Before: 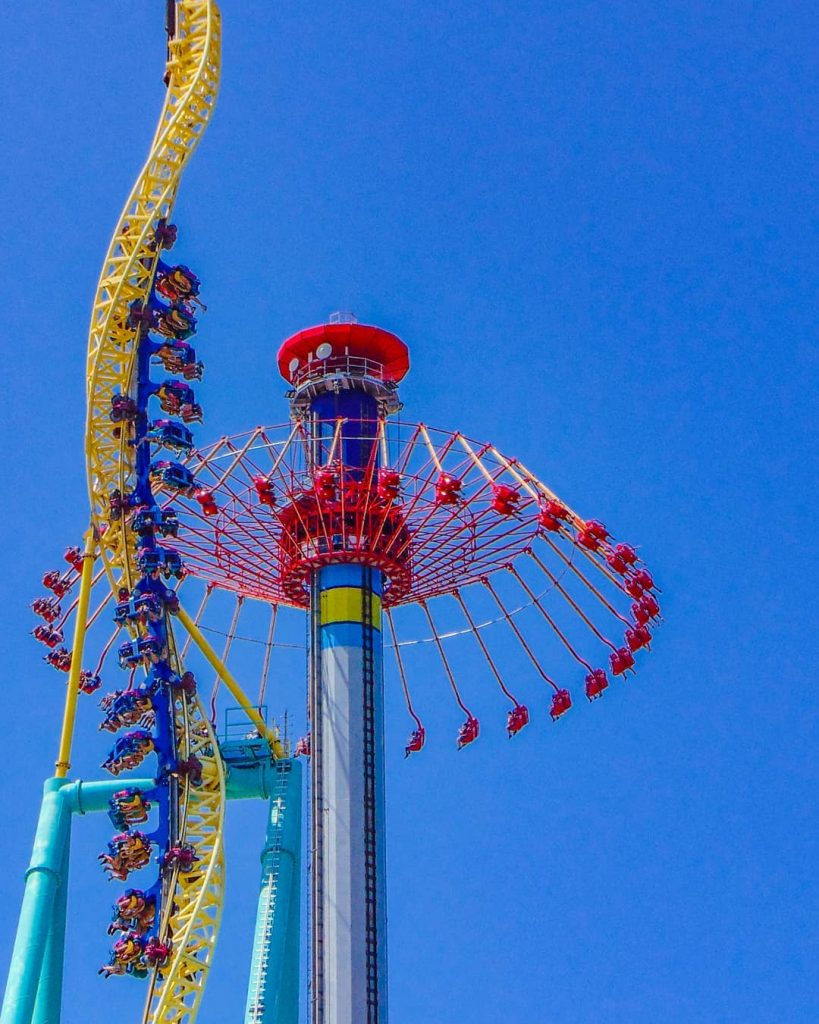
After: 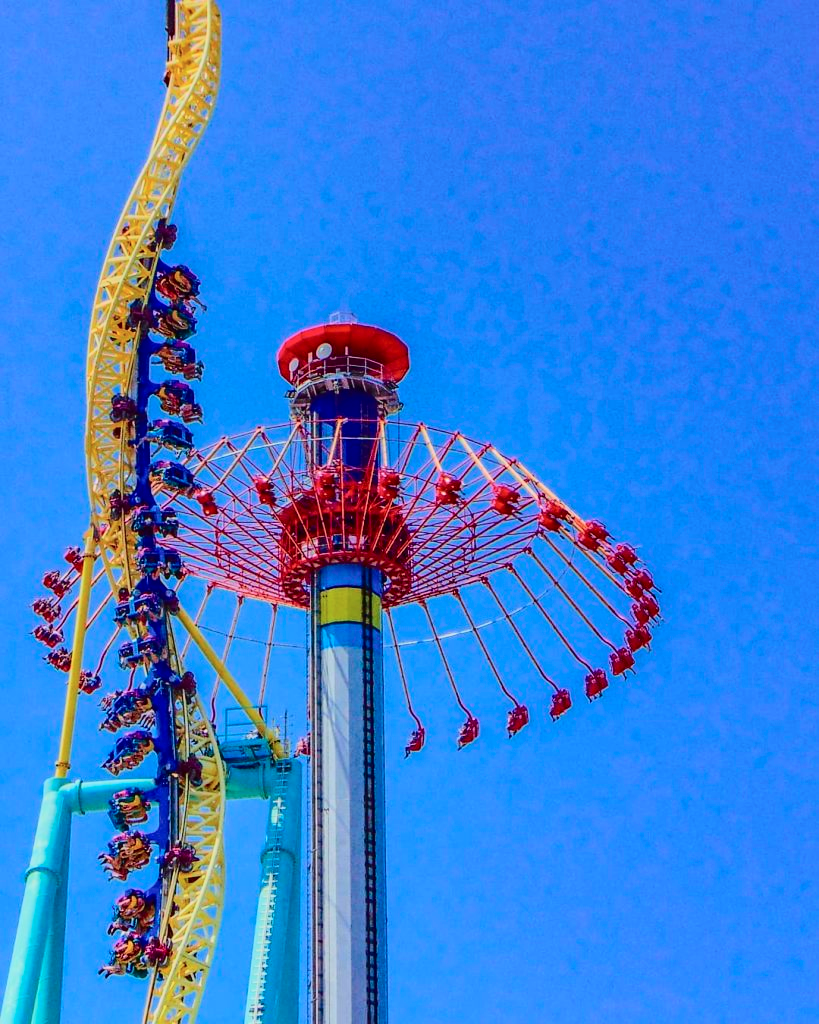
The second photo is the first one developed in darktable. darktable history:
tone curve: curves: ch0 [(0, 0) (0.128, 0.068) (0.292, 0.274) (0.453, 0.507) (0.653, 0.717) (0.785, 0.817) (0.995, 0.917)]; ch1 [(0, 0) (0.384, 0.365) (0.463, 0.447) (0.486, 0.474) (0.503, 0.497) (0.52, 0.525) (0.559, 0.591) (0.583, 0.623) (0.672, 0.699) (0.766, 0.773) (1, 1)]; ch2 [(0, 0) (0.374, 0.344) (0.446, 0.443) (0.501, 0.5) (0.527, 0.549) (0.565, 0.582) (0.624, 0.632) (1, 1)], color space Lab, independent channels, preserve colors none
